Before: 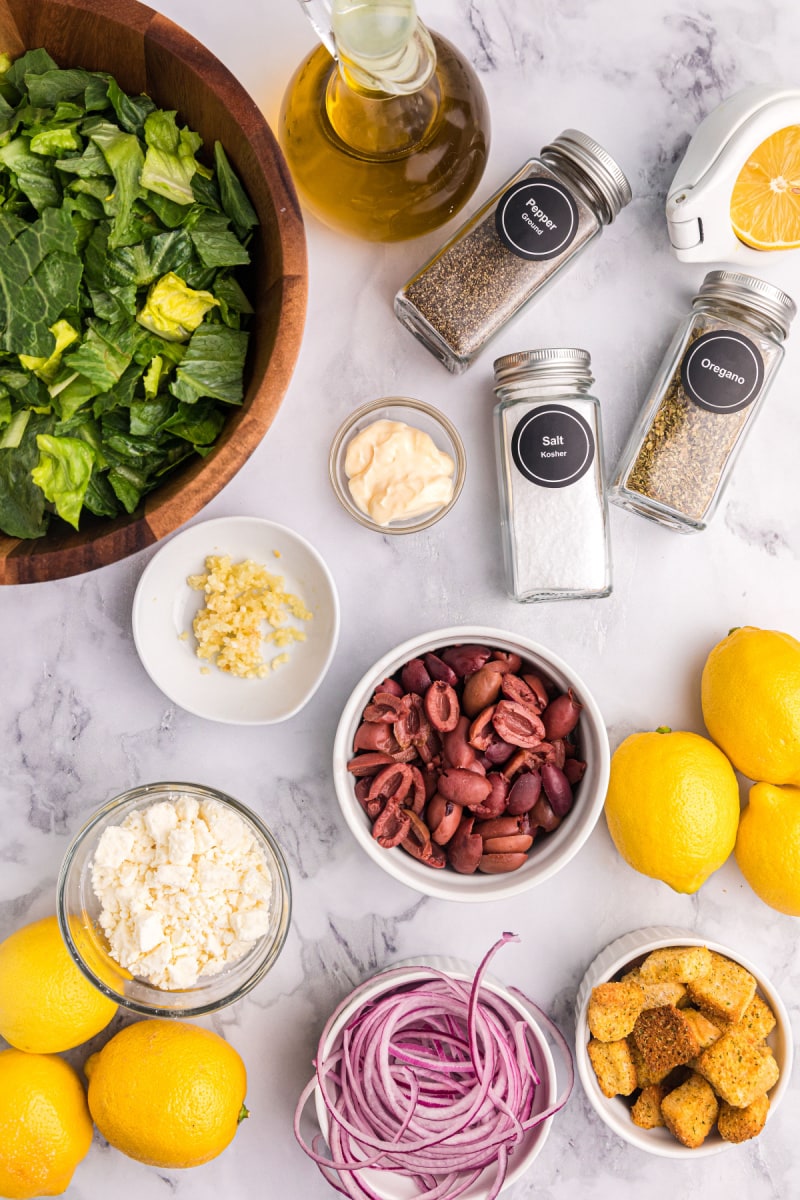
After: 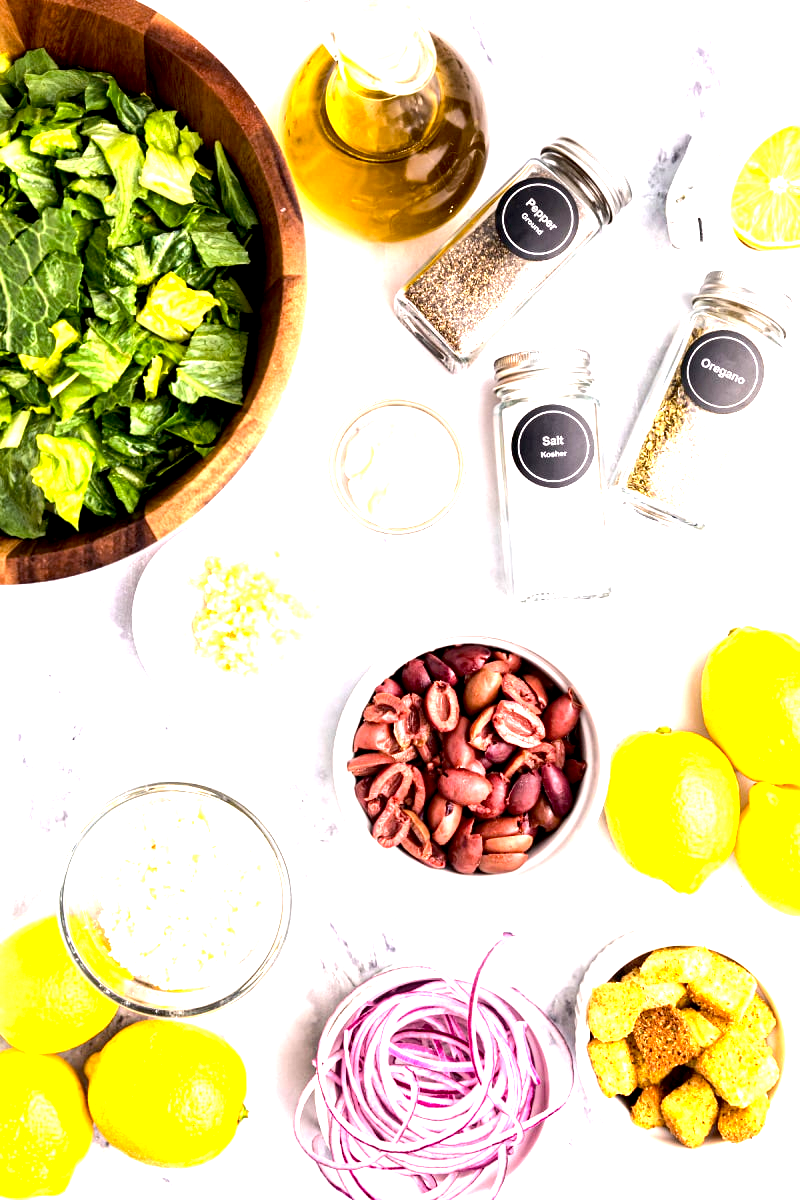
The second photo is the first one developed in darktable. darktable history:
tone equalizer: -8 EV -0.75 EV, -7 EV -0.7 EV, -6 EV -0.6 EV, -5 EV -0.4 EV, -3 EV 0.4 EV, -2 EV 0.6 EV, -1 EV 0.7 EV, +0 EV 0.75 EV, edges refinement/feathering 500, mask exposure compensation -1.57 EV, preserve details no
exposure: black level correction 0.011, exposure 1.088 EV, compensate exposure bias true, compensate highlight preservation false
